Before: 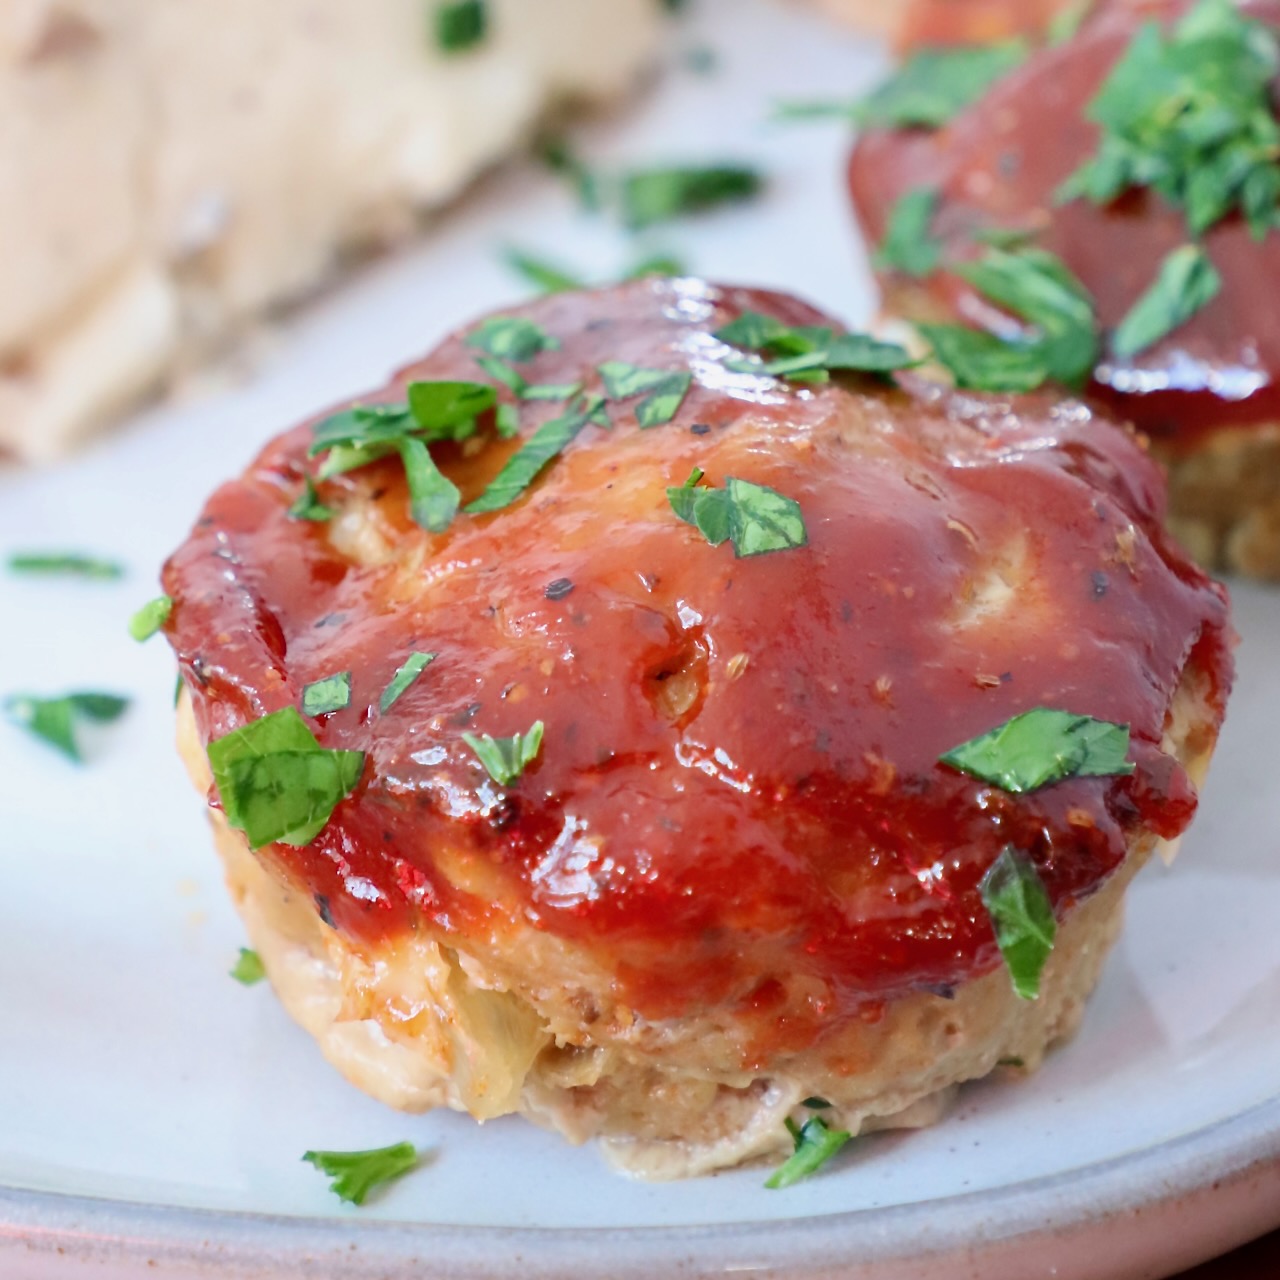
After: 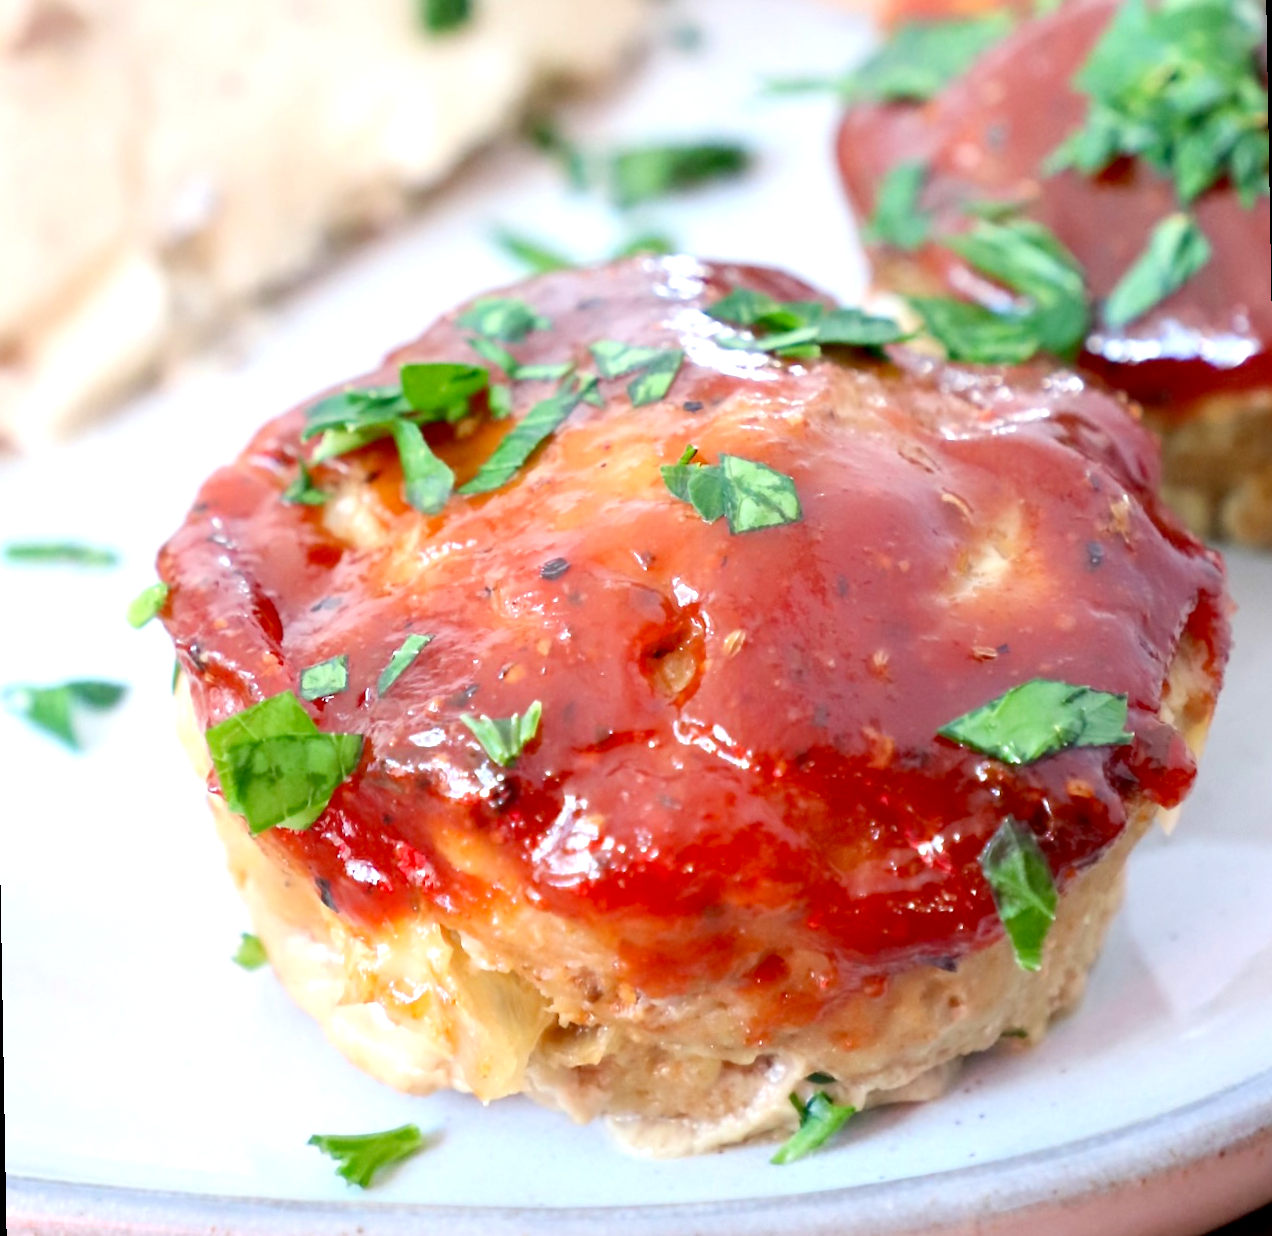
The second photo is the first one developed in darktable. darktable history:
exposure: exposure 0.566 EV, compensate highlight preservation false
rotate and perspective: rotation -1°, crop left 0.011, crop right 0.989, crop top 0.025, crop bottom 0.975
